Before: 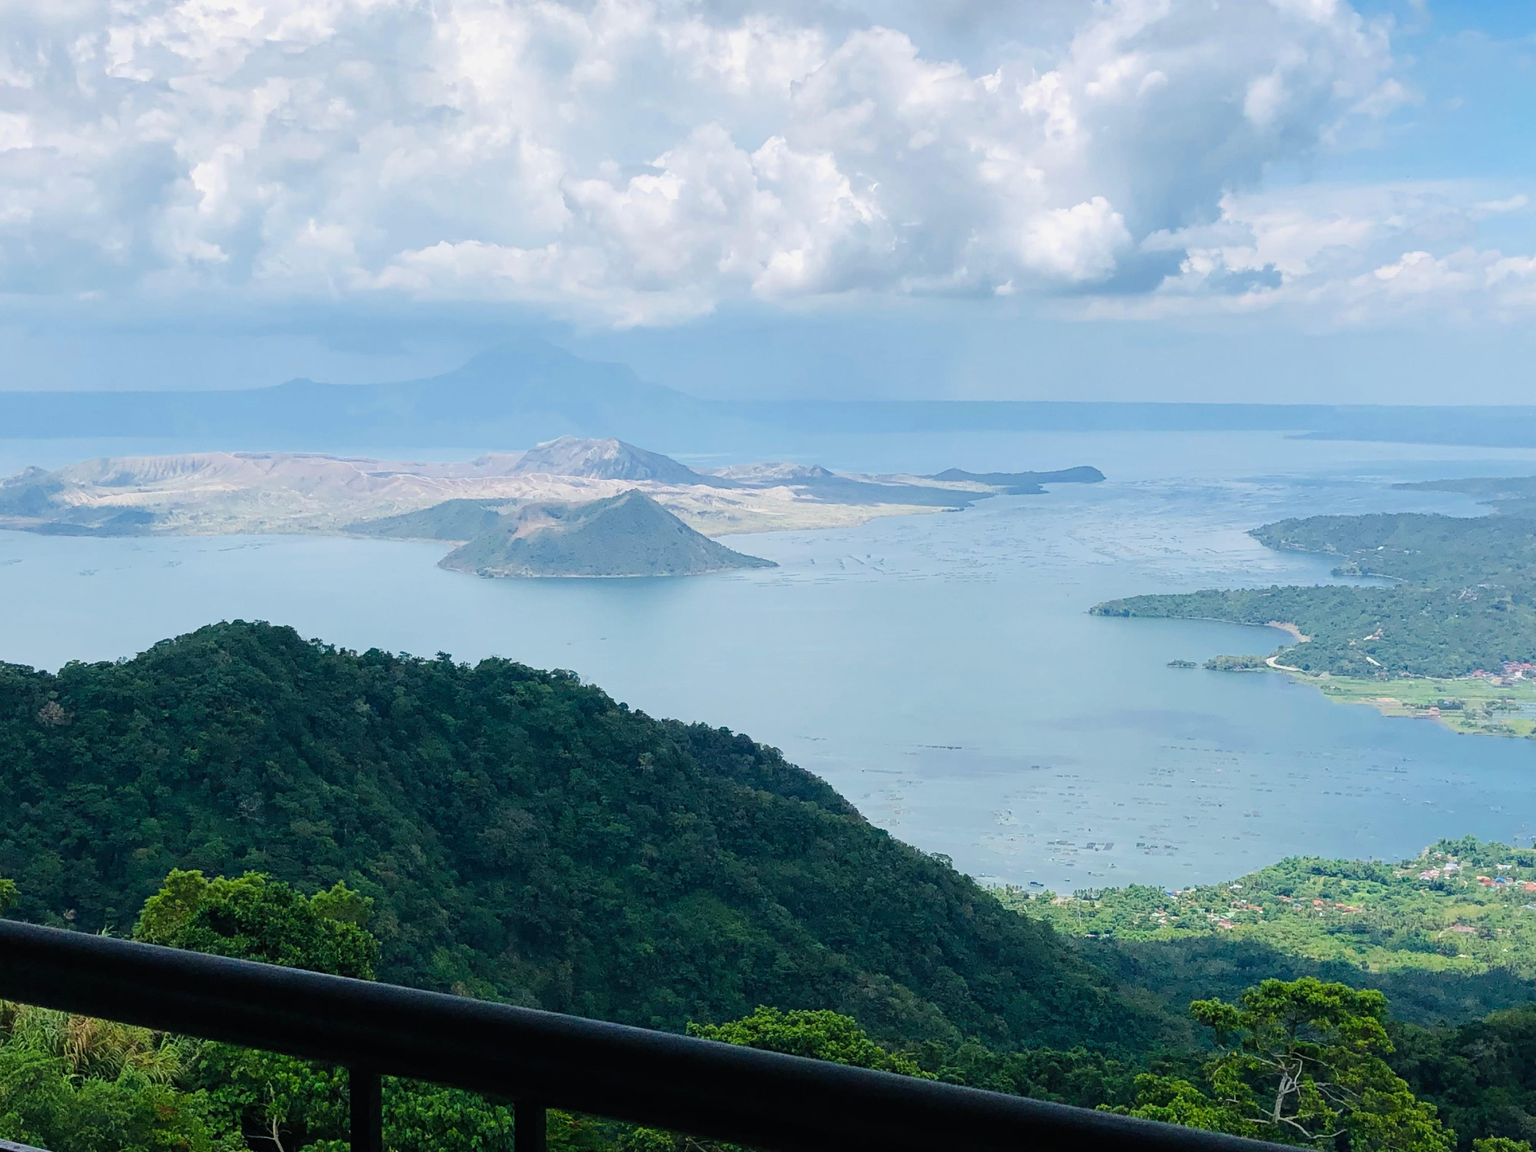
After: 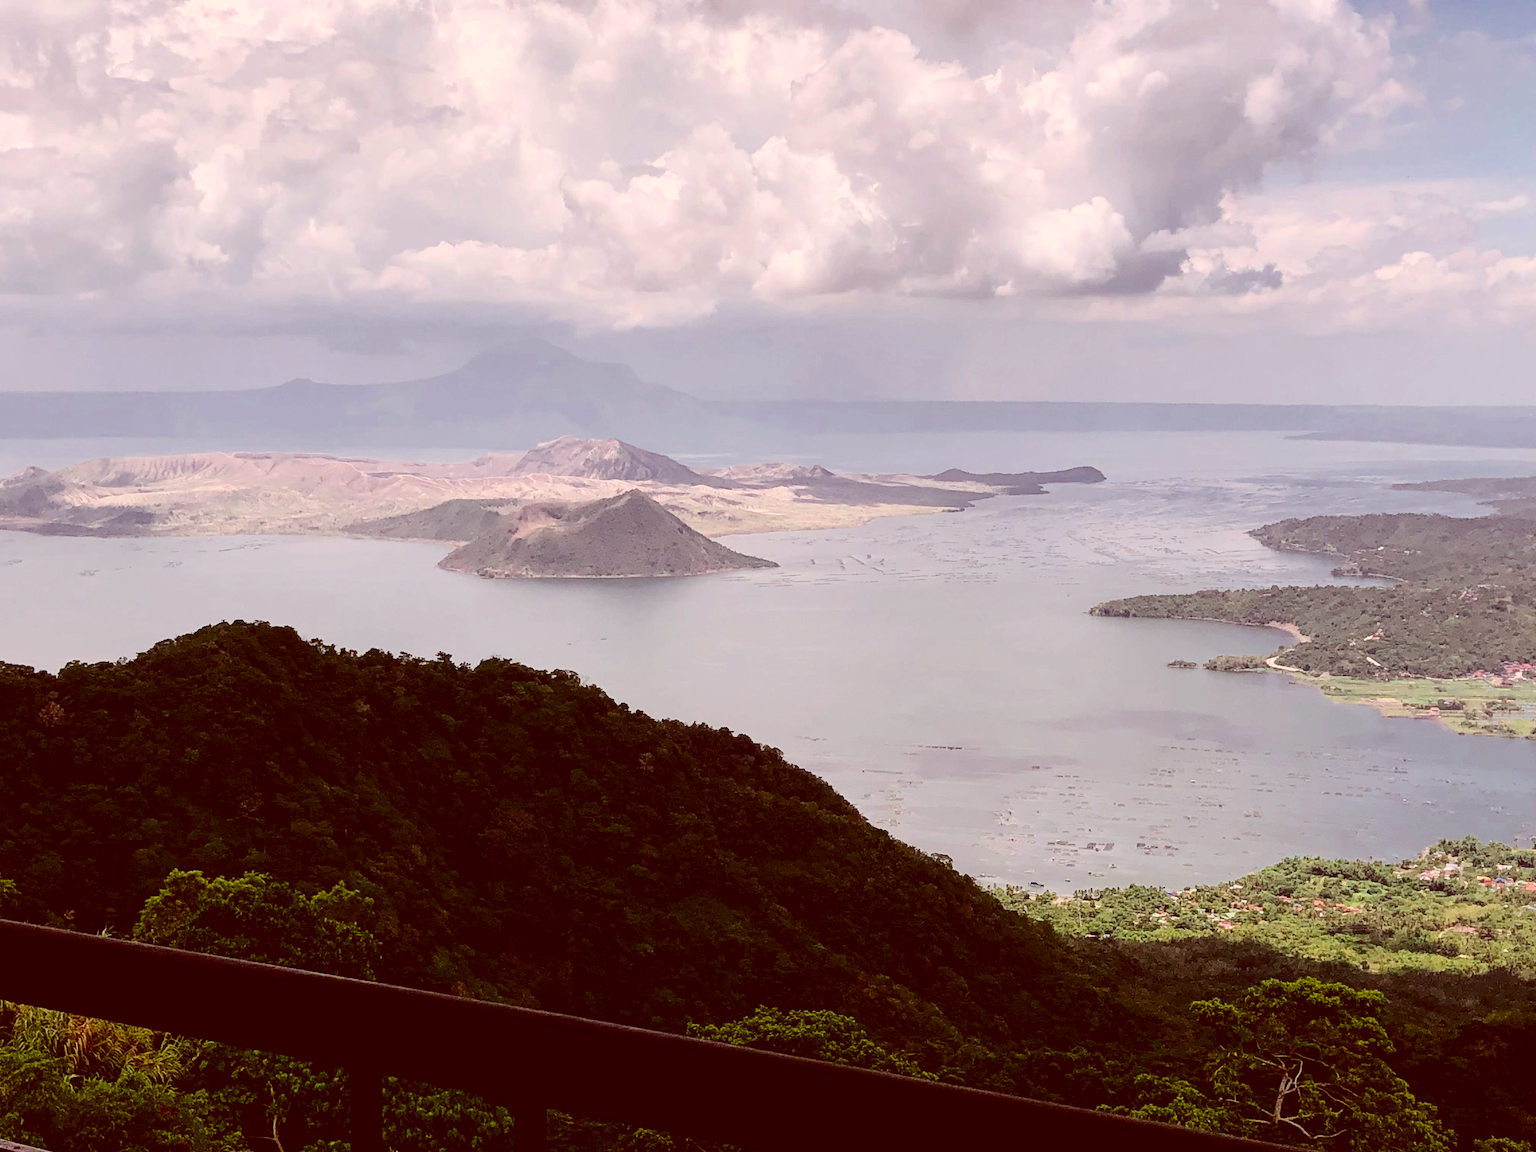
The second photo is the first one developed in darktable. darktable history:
contrast brightness saturation: contrast 0.22, brightness -0.19, saturation 0.24
color correction: highlights a* 9.03, highlights b* 8.71, shadows a* 40, shadows b* 40, saturation 0.8
